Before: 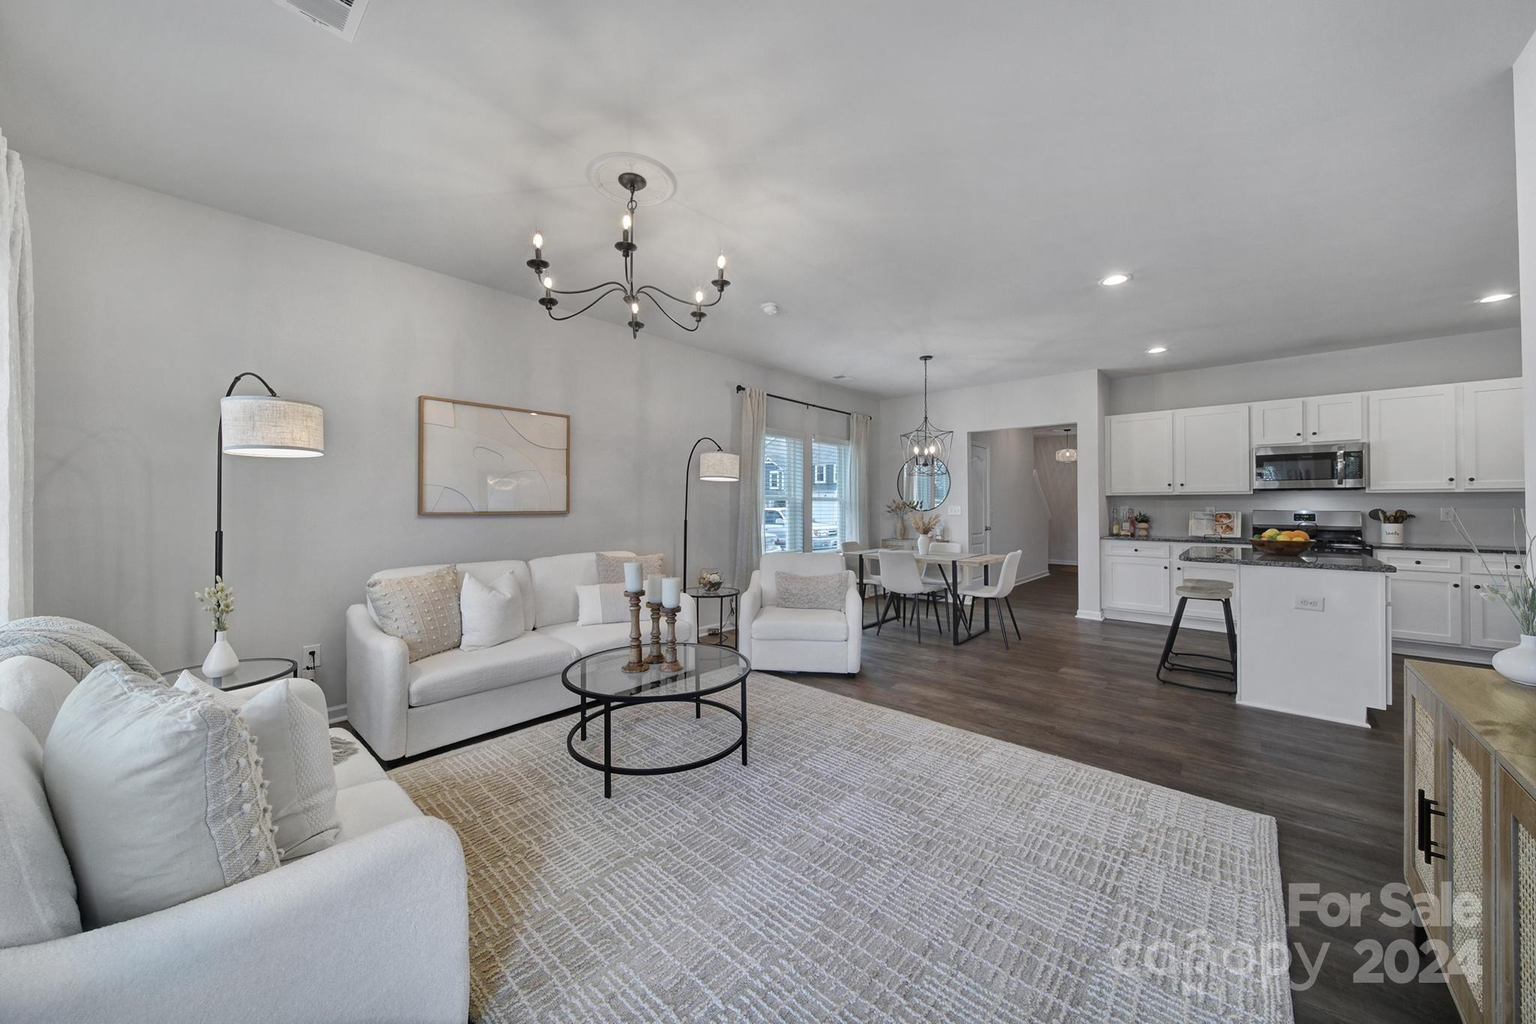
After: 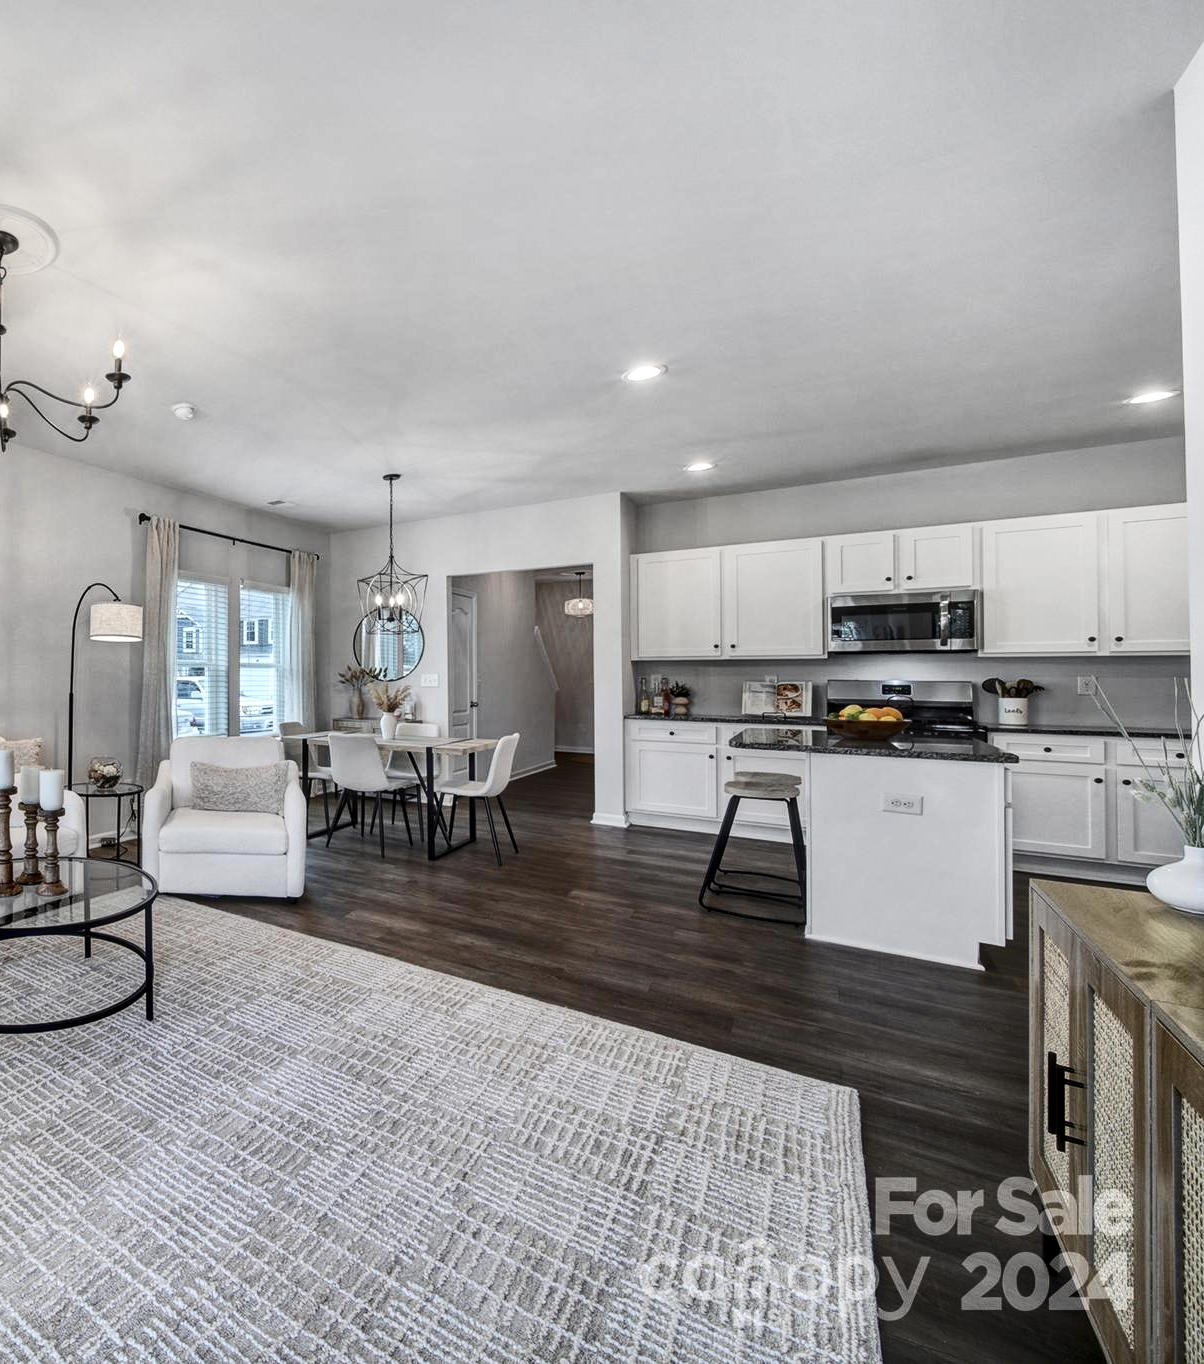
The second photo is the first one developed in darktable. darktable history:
contrast brightness saturation: contrast 0.292
local contrast: on, module defaults
crop: left 41.169%
